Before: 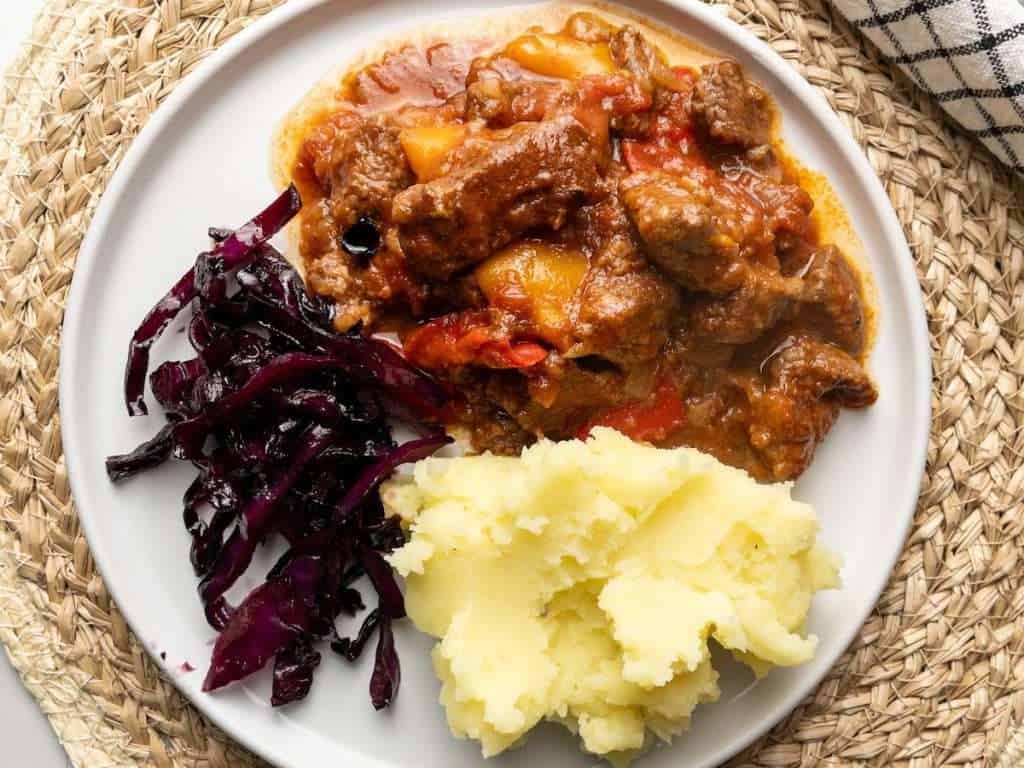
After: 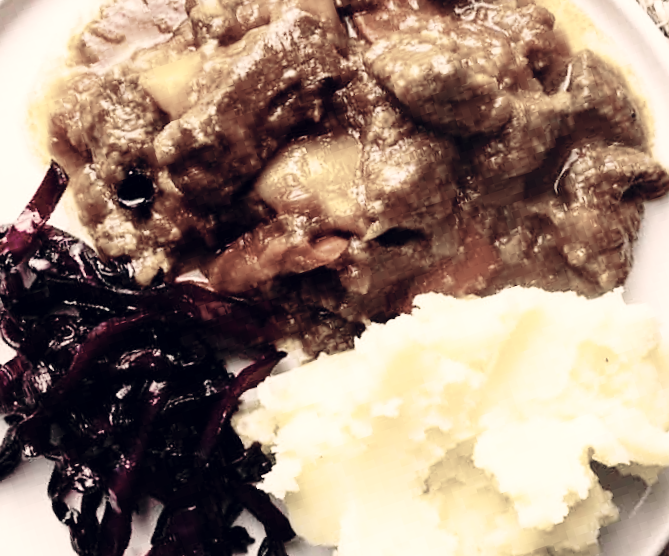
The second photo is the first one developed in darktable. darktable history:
crop and rotate: angle 18.19°, left 6.884%, right 3.73%, bottom 1.068%
base curve: curves: ch0 [(0, 0) (0.04, 0.03) (0.133, 0.232) (0.448, 0.748) (0.843, 0.968) (1, 1)], preserve colors none
color correction: highlights a* 19.82, highlights b* 26.8, shadows a* 3.36, shadows b* -17.56, saturation 0.753
color balance rgb: perceptual saturation grading › global saturation 16.748%, global vibrance 35.482%, contrast 10.091%
color zones: curves: ch1 [(0, 0.34) (0.143, 0.164) (0.286, 0.152) (0.429, 0.176) (0.571, 0.173) (0.714, 0.188) (0.857, 0.199) (1, 0.34)]
